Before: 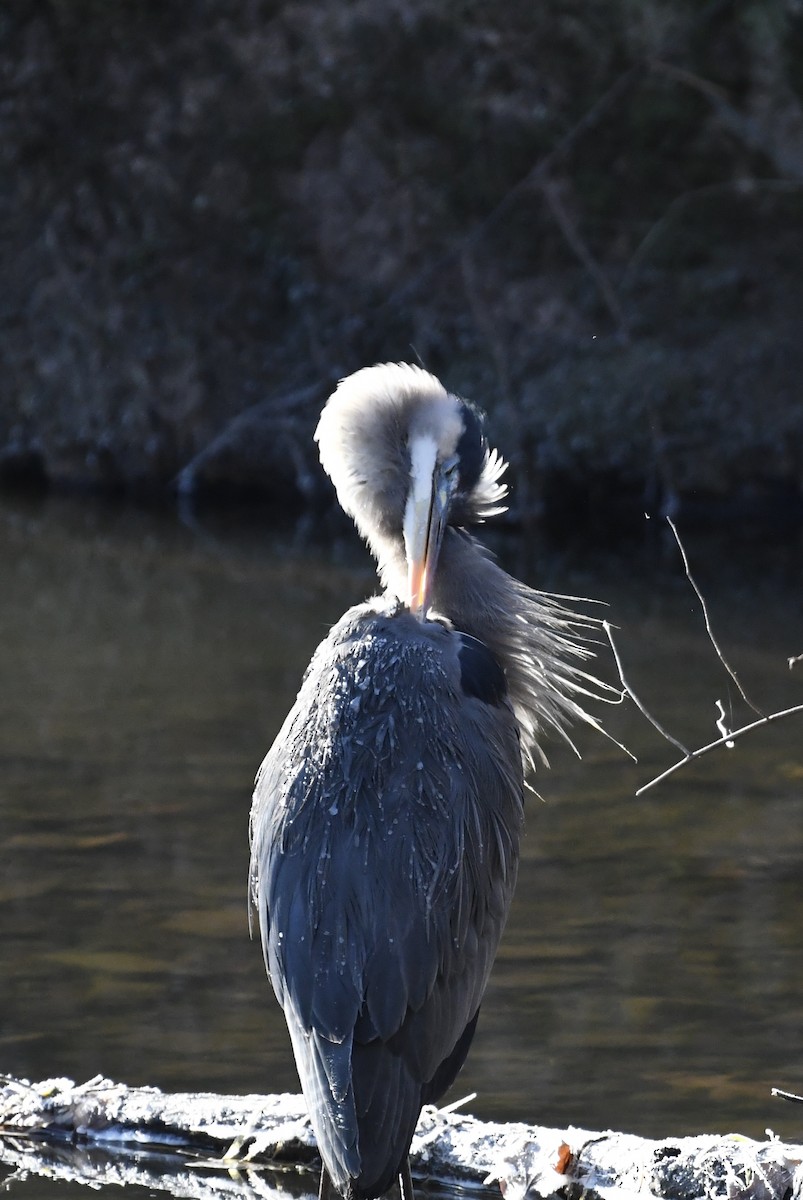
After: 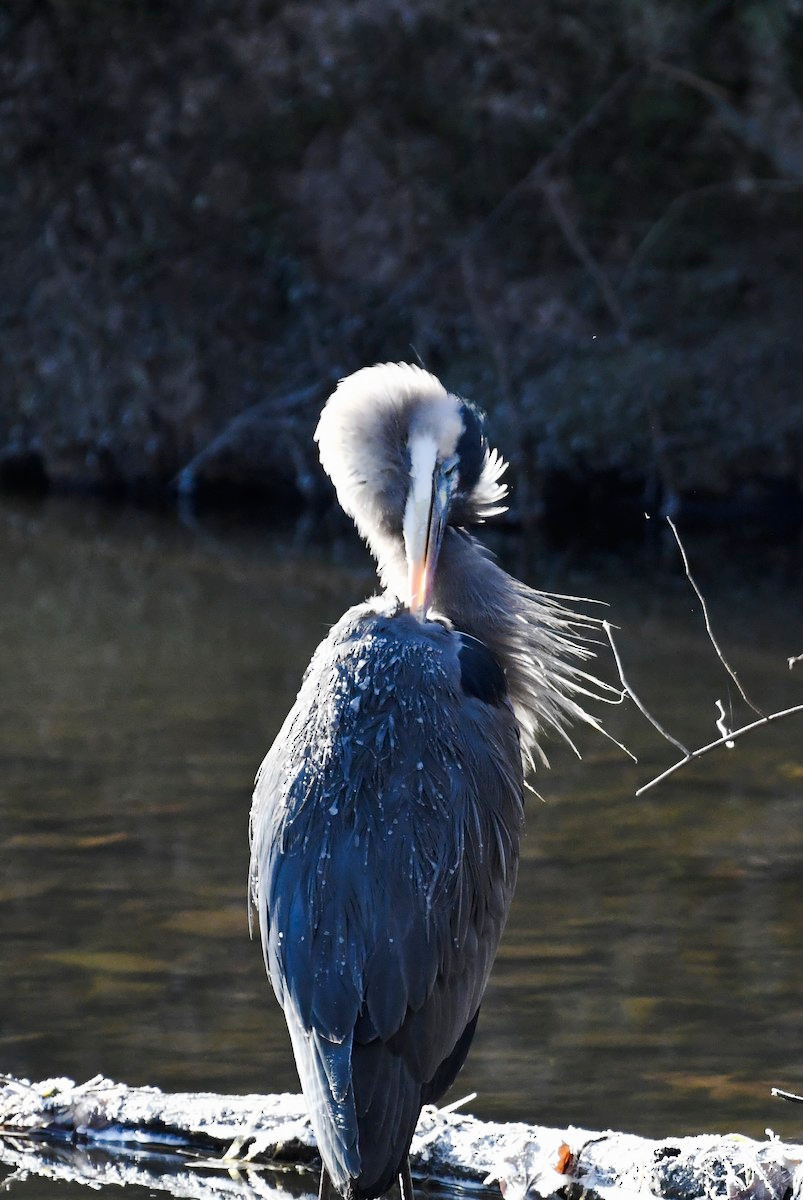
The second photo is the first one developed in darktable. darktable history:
tone curve: curves: ch0 [(0, 0) (0.037, 0.011) (0.131, 0.108) (0.279, 0.279) (0.476, 0.554) (0.617, 0.693) (0.704, 0.77) (0.813, 0.852) (0.916, 0.924) (1, 0.993)]; ch1 [(0, 0) (0.318, 0.278) (0.444, 0.427) (0.493, 0.492) (0.508, 0.502) (0.534, 0.529) (0.562, 0.563) (0.626, 0.662) (0.746, 0.764) (1, 1)]; ch2 [(0, 0) (0.316, 0.292) (0.381, 0.37) (0.423, 0.448) (0.476, 0.492) (0.502, 0.498) (0.522, 0.518) (0.533, 0.532) (0.586, 0.631) (0.634, 0.663) (0.7, 0.7) (0.861, 0.808) (1, 0.951)], preserve colors none
color zones: curves: ch0 [(0, 0.5) (0.143, 0.52) (0.286, 0.5) (0.429, 0.5) (0.571, 0.5) (0.714, 0.5) (0.857, 0.5) (1, 0.5)]; ch1 [(0, 0.489) (0.155, 0.45) (0.286, 0.466) (0.429, 0.5) (0.571, 0.5) (0.714, 0.5) (0.857, 0.5) (1, 0.489)]
